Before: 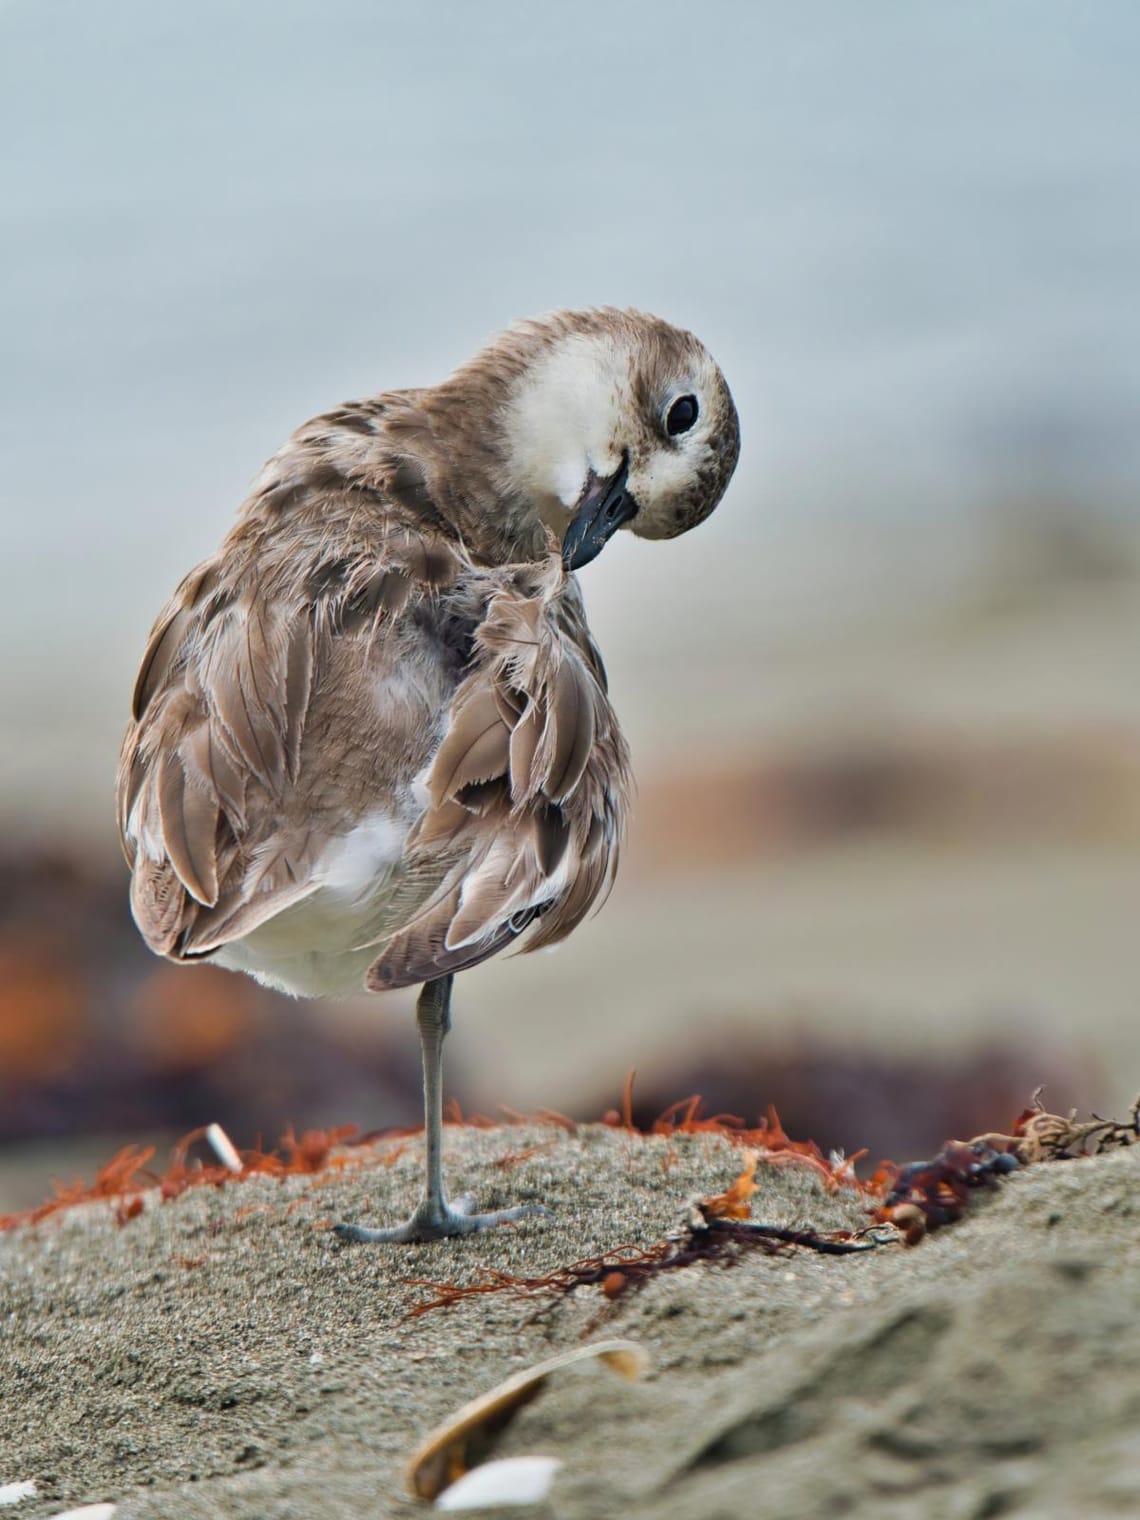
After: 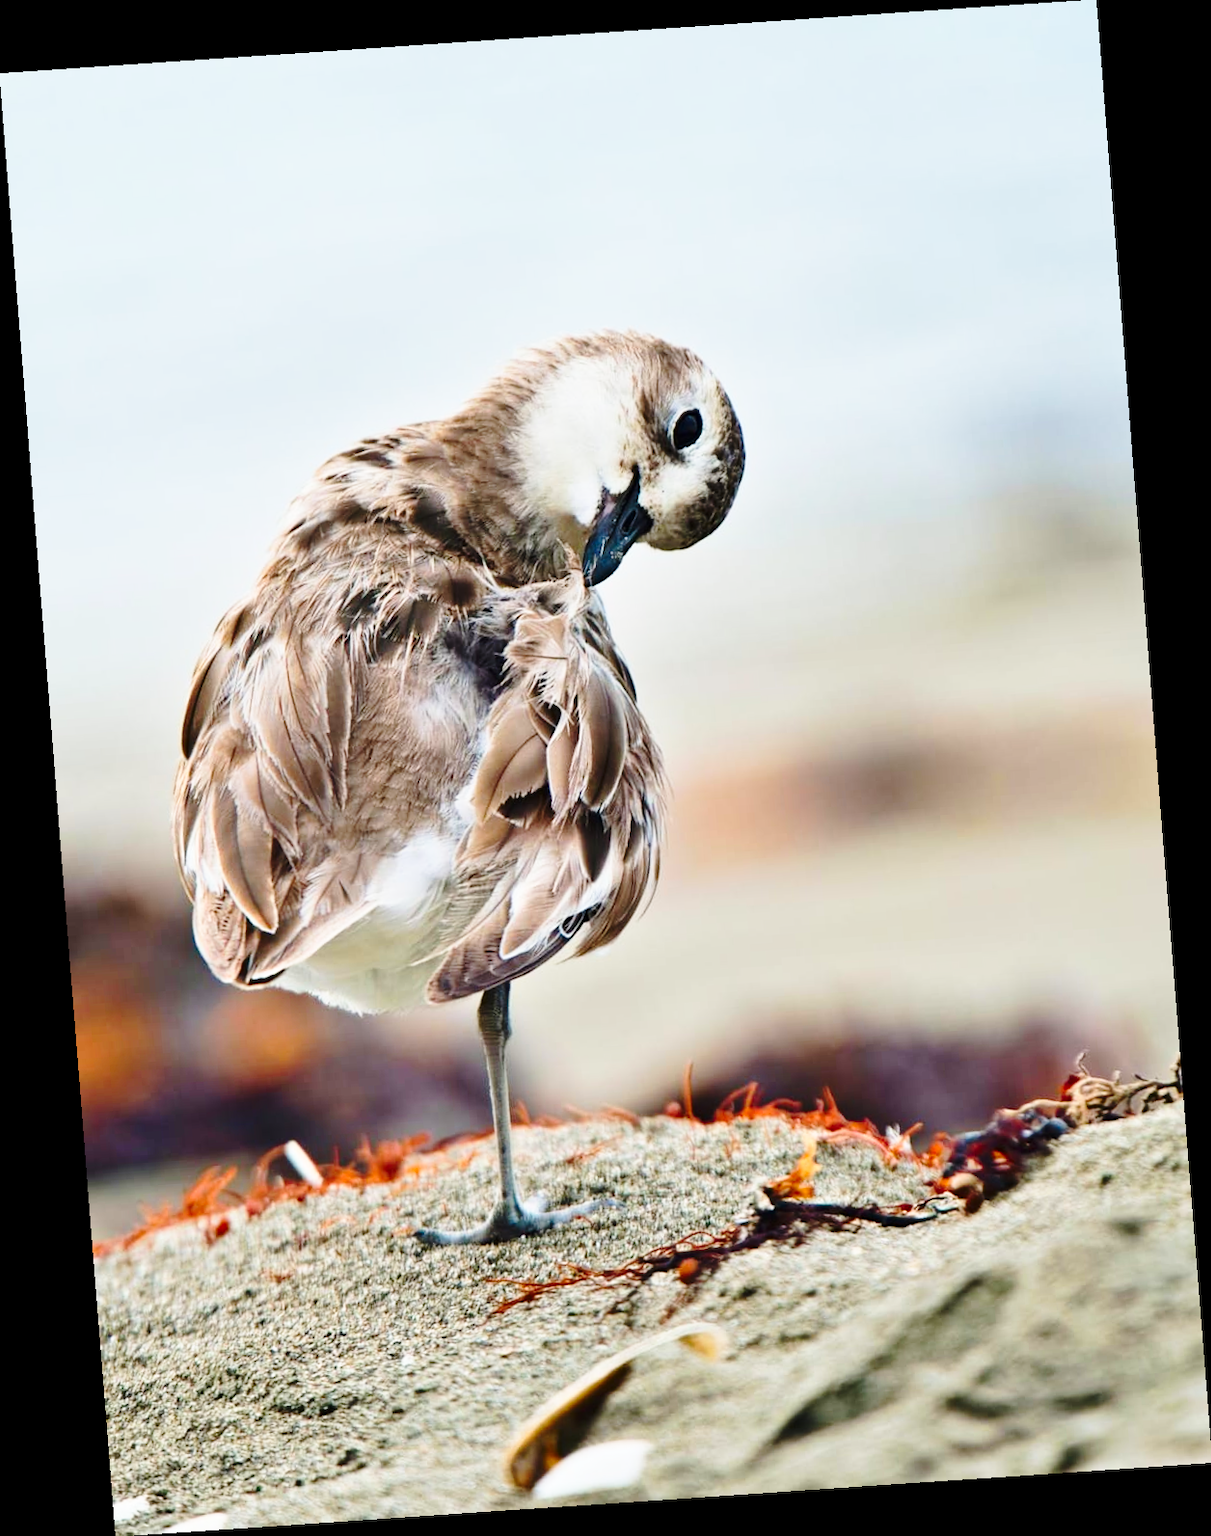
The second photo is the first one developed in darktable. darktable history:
rotate and perspective: rotation -4.2°, shear 0.006, automatic cropping off
base curve: curves: ch0 [(0, 0) (0.036, 0.037) (0.121, 0.228) (0.46, 0.76) (0.859, 0.983) (1, 1)], preserve colors none
contrast brightness saturation: contrast 0.15, brightness -0.01, saturation 0.1
